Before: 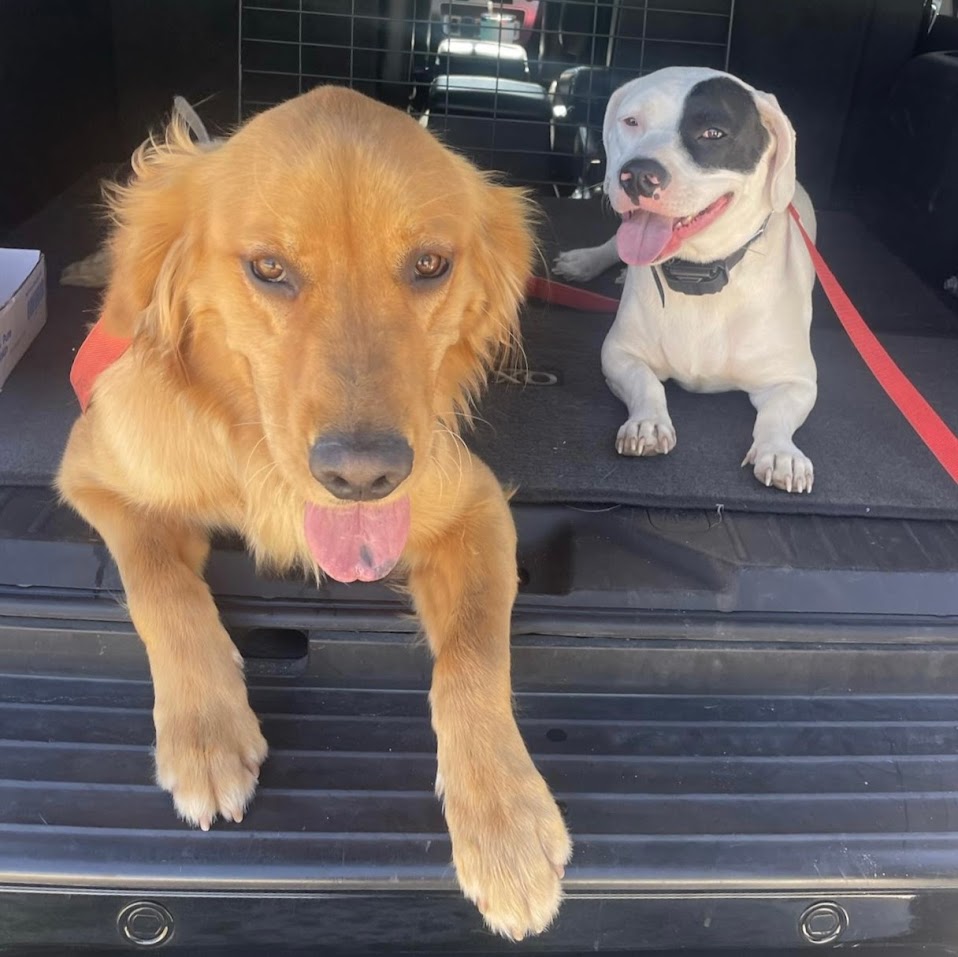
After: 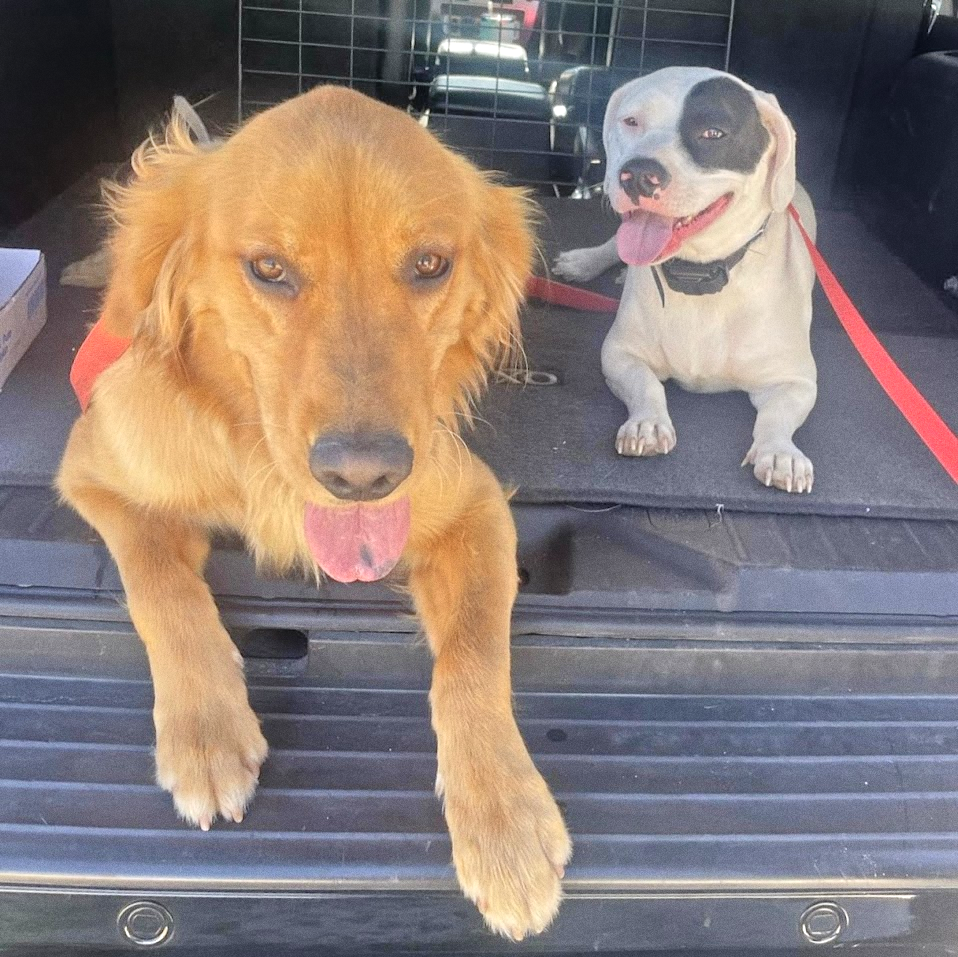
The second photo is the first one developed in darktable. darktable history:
tone equalizer: -7 EV 0.15 EV, -6 EV 0.6 EV, -5 EV 1.15 EV, -4 EV 1.33 EV, -3 EV 1.15 EV, -2 EV 0.6 EV, -1 EV 0.15 EV, mask exposure compensation -0.5 EV
grain: coarseness 0.09 ISO
